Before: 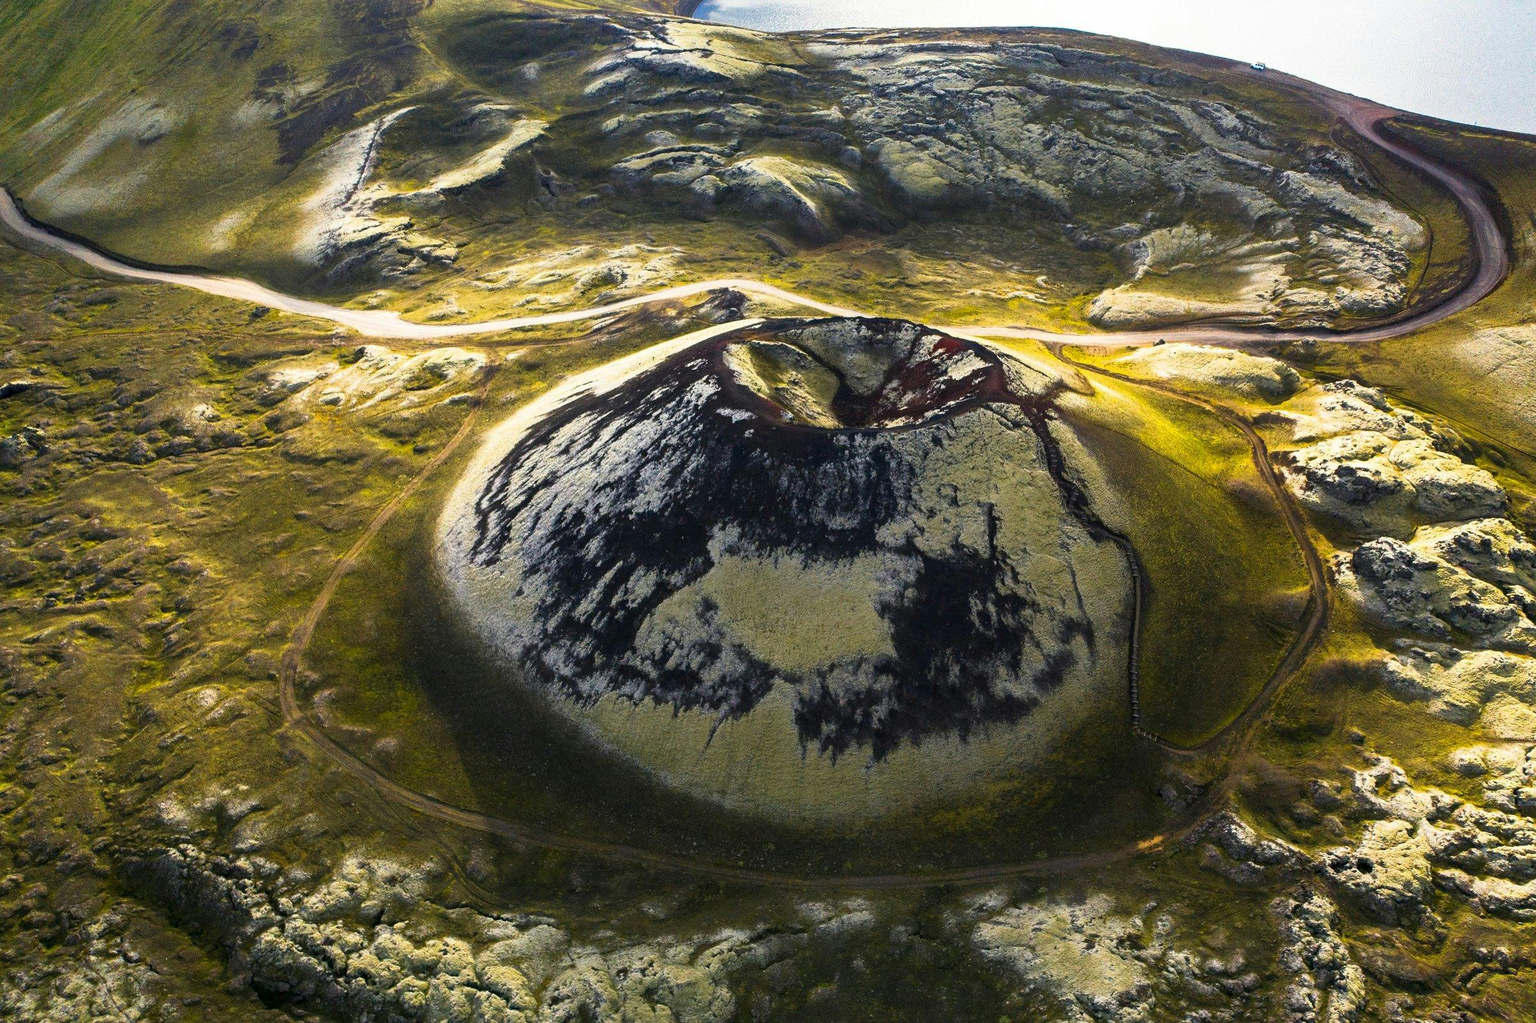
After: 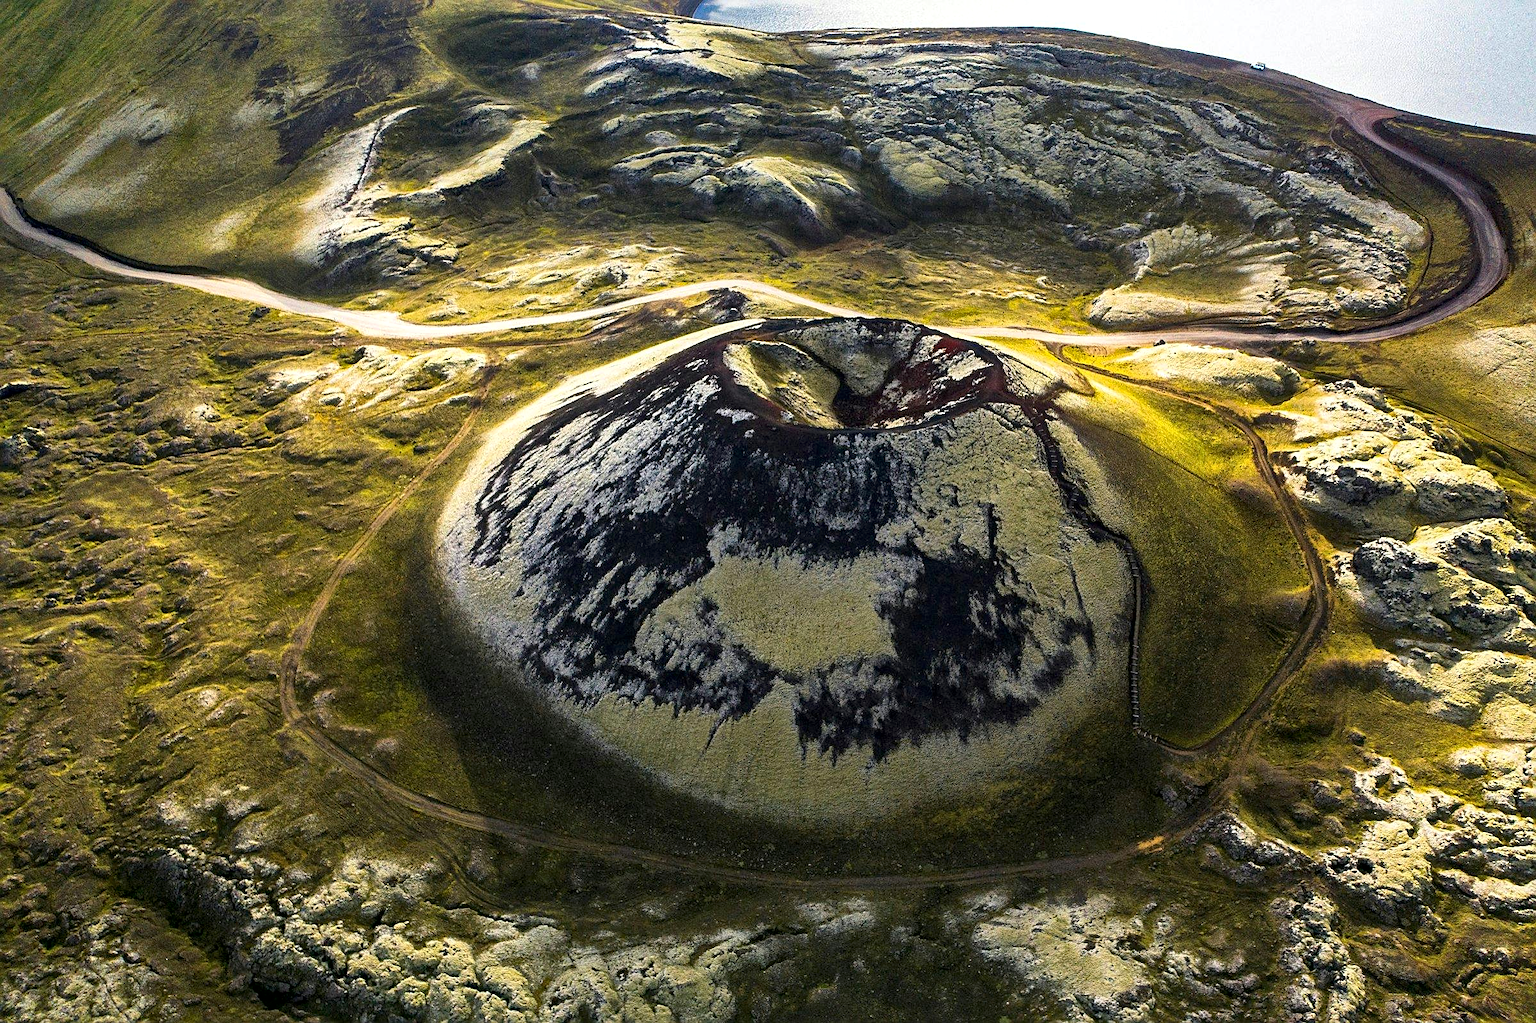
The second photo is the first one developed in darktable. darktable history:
haze removal: compatibility mode true, adaptive false
local contrast: mode bilateral grid, contrast 20, coarseness 50, detail 140%, midtone range 0.2
sharpen: amount 0.478
